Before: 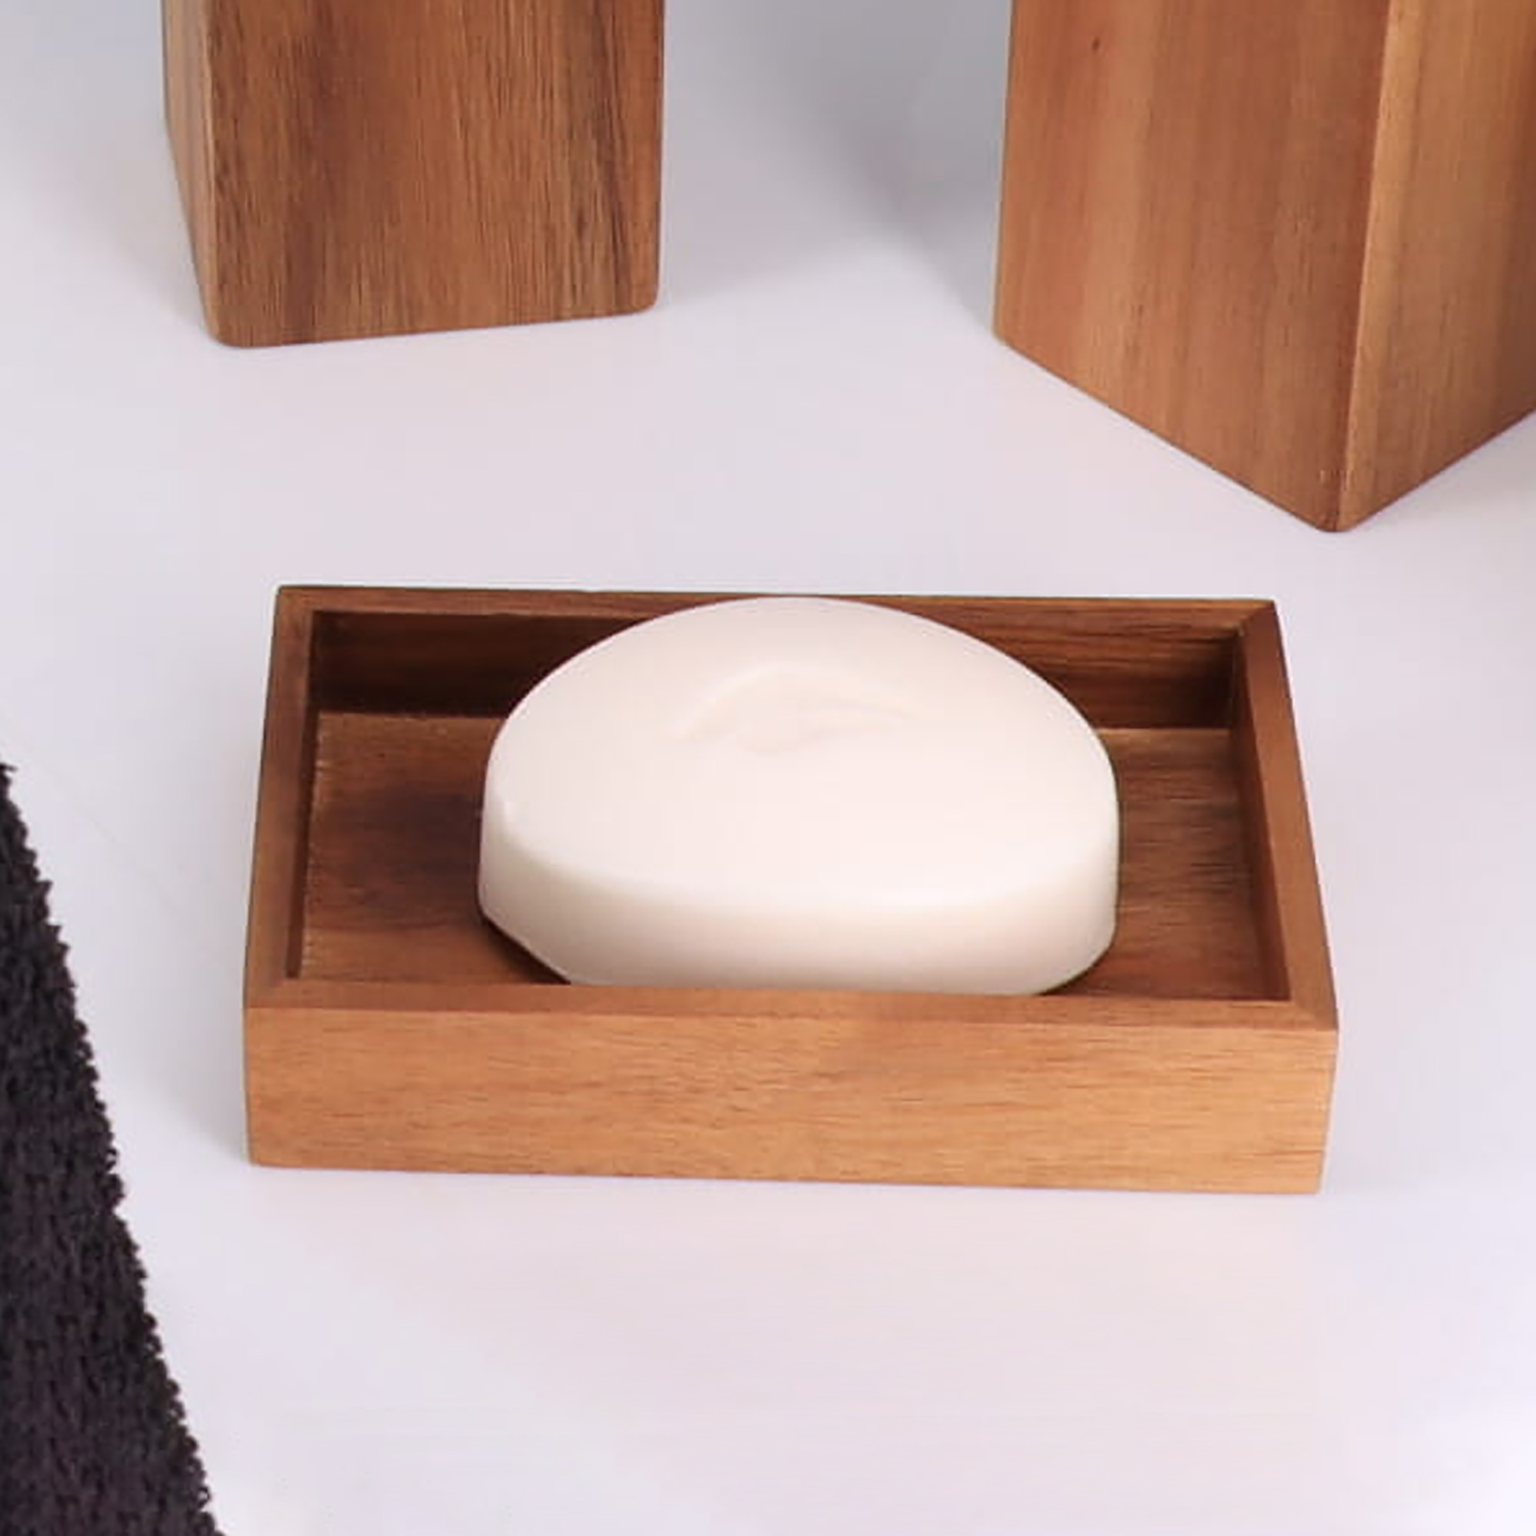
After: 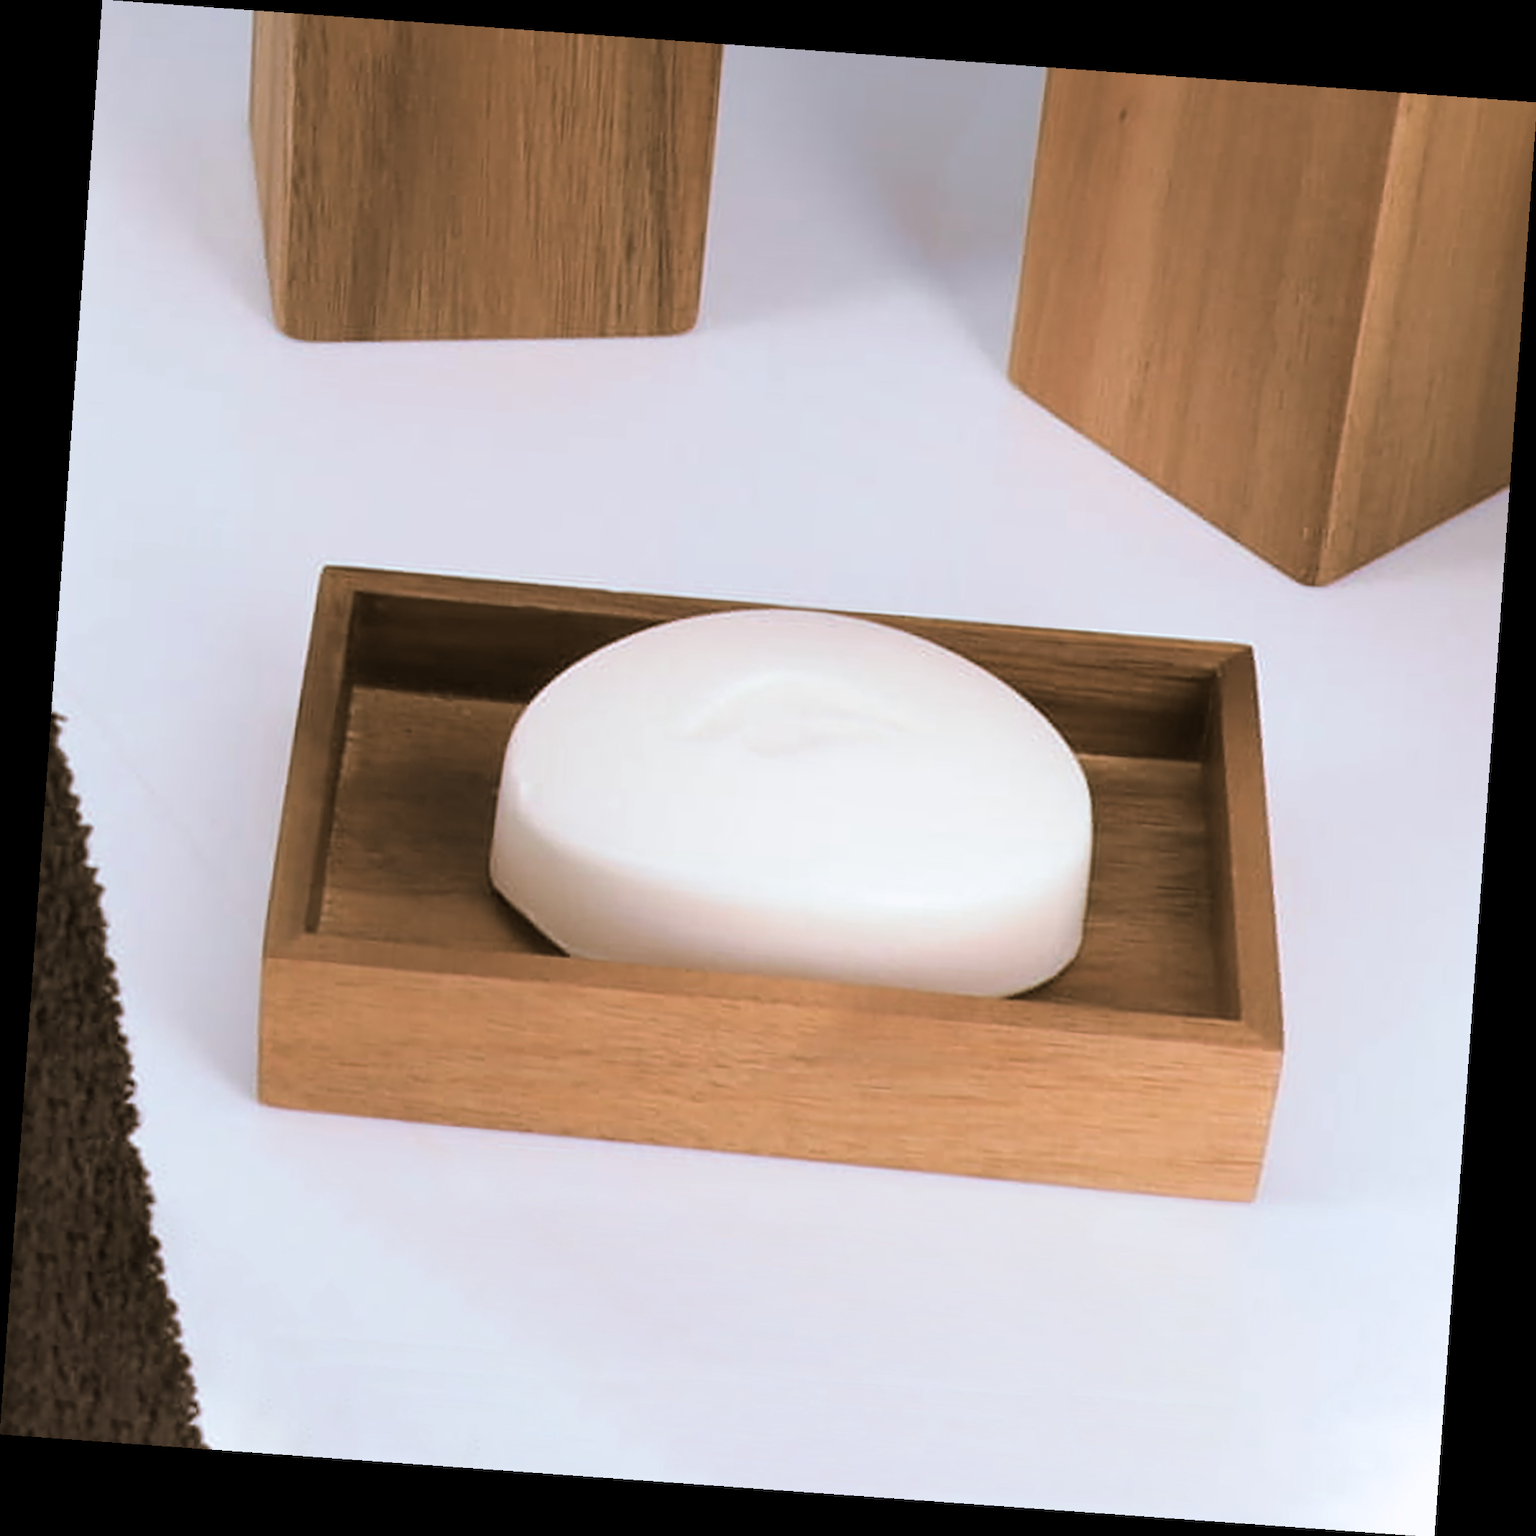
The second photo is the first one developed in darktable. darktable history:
tone equalizer: on, module defaults
rotate and perspective: rotation 4.1°, automatic cropping off
split-toning: shadows › hue 37.98°, highlights › hue 185.58°, balance -55.261
white balance: red 0.98, blue 1.034
